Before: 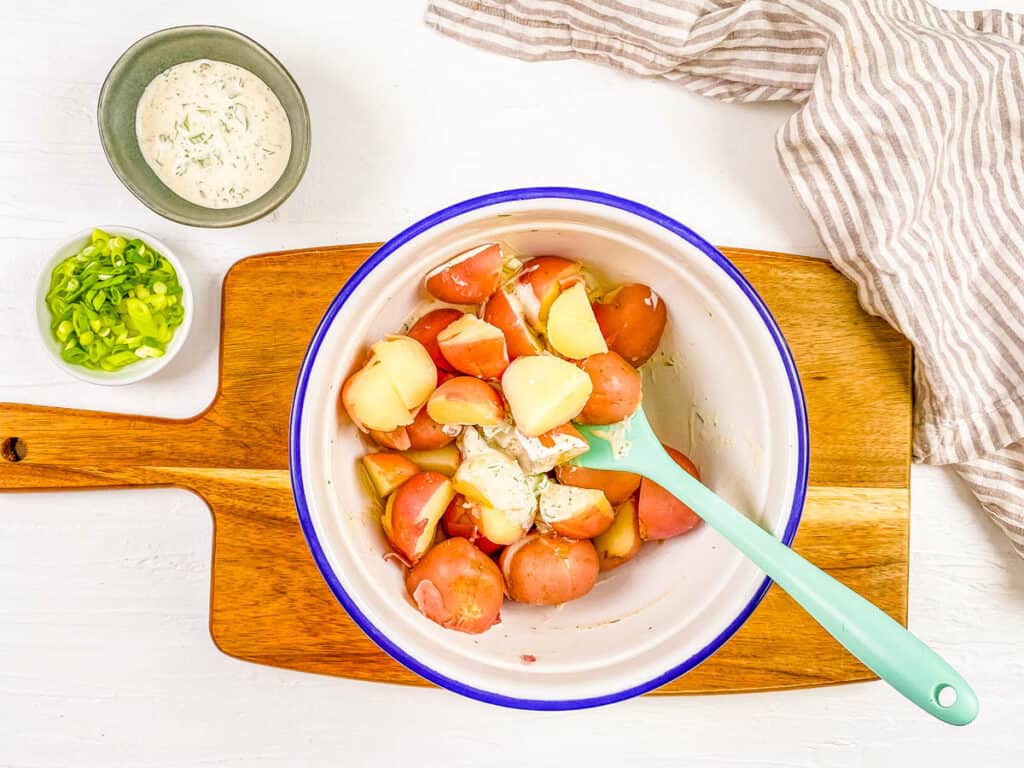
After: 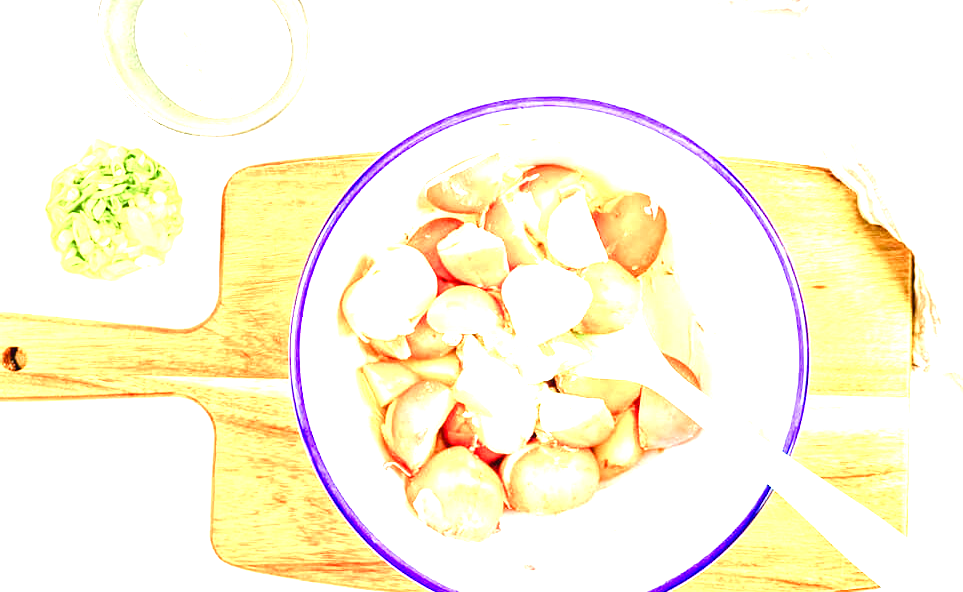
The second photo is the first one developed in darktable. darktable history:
tone curve: curves: ch0 [(0, 0.024) (0.119, 0.146) (0.474, 0.485) (0.718, 0.739) (0.817, 0.839) (1, 0.998)]; ch1 [(0, 0) (0.377, 0.416) (0.439, 0.451) (0.477, 0.485) (0.501, 0.503) (0.538, 0.544) (0.58, 0.613) (0.664, 0.7) (0.783, 0.804) (1, 1)]; ch2 [(0, 0) (0.38, 0.405) (0.463, 0.456) (0.498, 0.497) (0.524, 0.535) (0.578, 0.576) (0.648, 0.665) (1, 1)], preserve colors none
color balance rgb: power › chroma 0.496%, power › hue 259.06°, linear chroma grading › global chroma 9.699%, perceptual saturation grading › global saturation 20%, perceptual saturation grading › highlights -49.655%, perceptual saturation grading › shadows 25.11%, perceptual brilliance grading › global brilliance 11.059%
exposure: black level correction 0, exposure 0.693 EV, compensate exposure bias true, compensate highlight preservation false
tone equalizer: -8 EV -1.09 EV, -7 EV -0.981 EV, -6 EV -0.853 EV, -5 EV -0.561 EV, -3 EV 0.571 EV, -2 EV 0.87 EV, -1 EV 1 EV, +0 EV 1.06 EV
crop and rotate: angle 0.042°, top 11.884%, right 5.823%, bottom 10.906%
